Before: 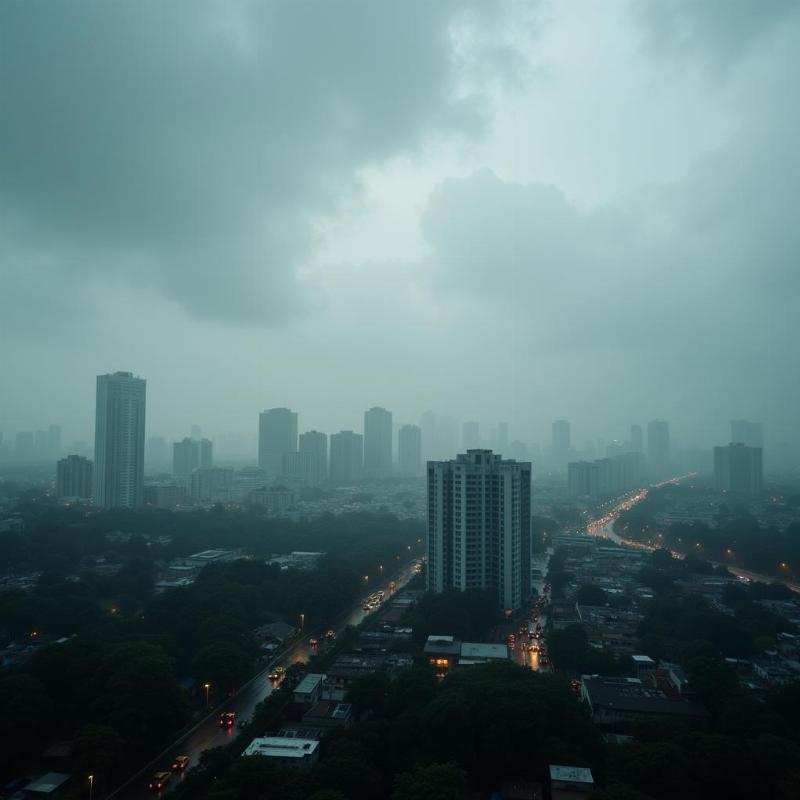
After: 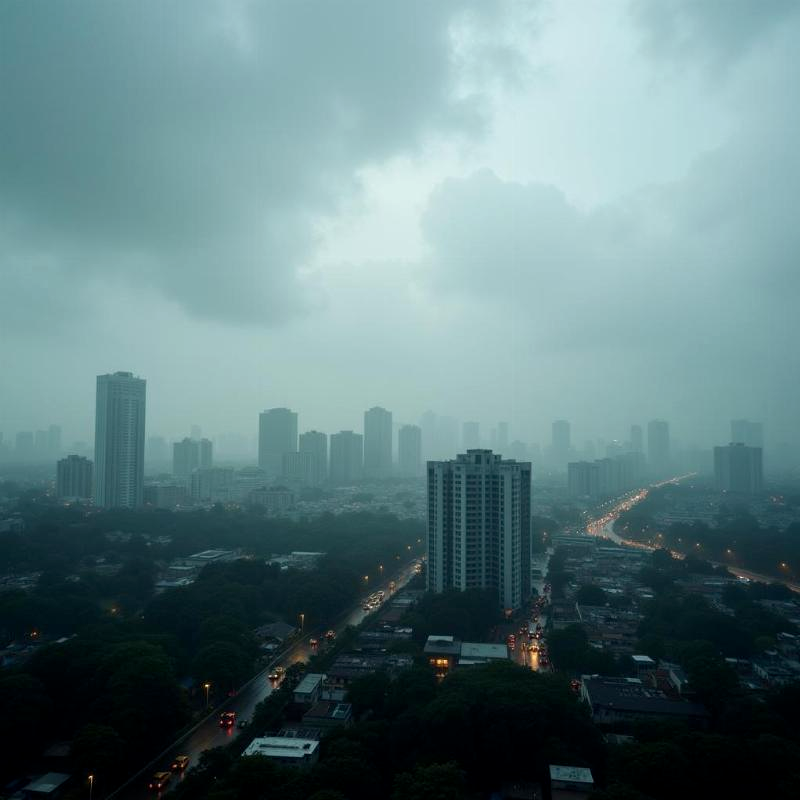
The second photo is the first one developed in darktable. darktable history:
exposure: black level correction 0.002, exposure 0.147 EV, compensate highlight preservation false
